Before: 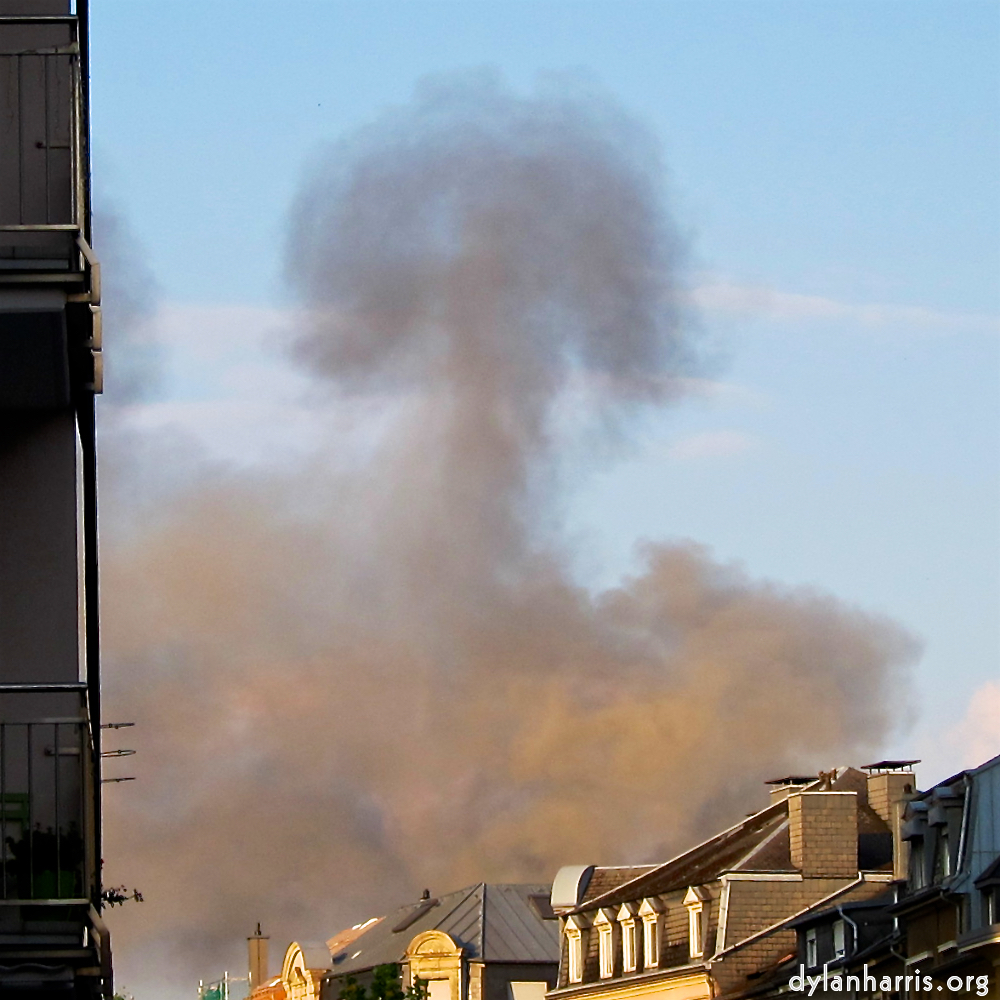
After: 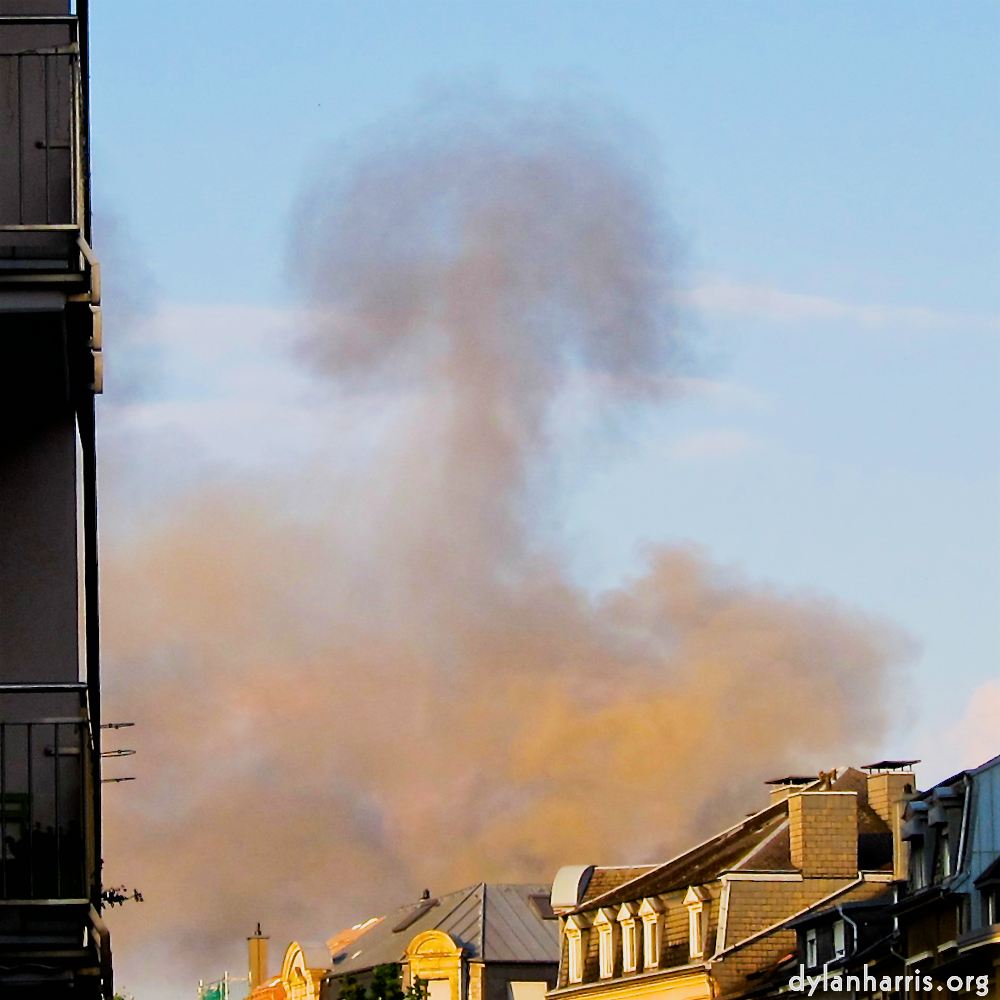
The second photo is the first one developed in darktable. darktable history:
exposure: black level correction 0.001, exposure 0.5 EV, compensate exposure bias true, compensate highlight preservation false
shadows and highlights: shadows 12, white point adjustment 1.2, highlights -0.36, soften with gaussian
filmic rgb: black relative exposure -7.65 EV, white relative exposure 4.56 EV, hardness 3.61, contrast 1.05
color balance rgb: perceptual saturation grading › global saturation 25%, global vibrance 20%
